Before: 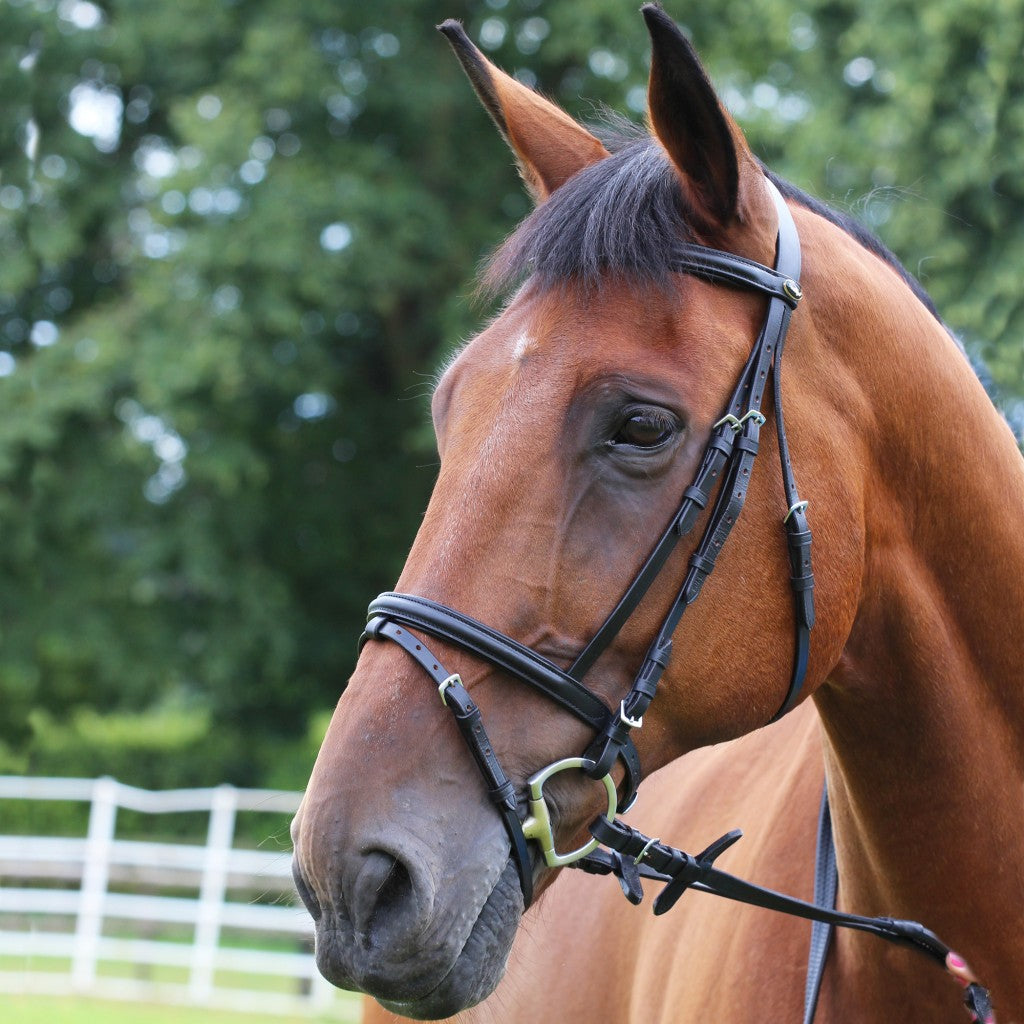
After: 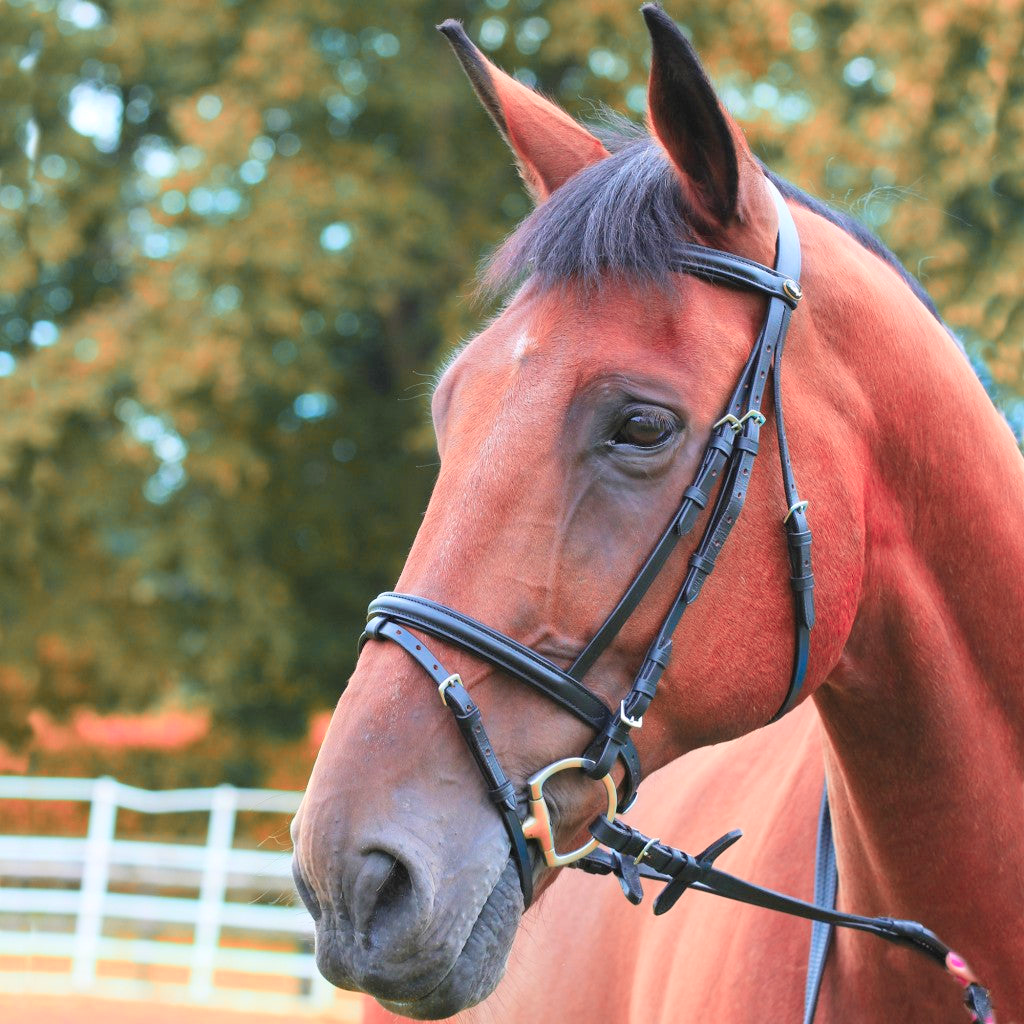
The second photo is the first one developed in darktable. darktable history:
color zones: curves: ch2 [(0, 0.488) (0.143, 0.417) (0.286, 0.212) (0.429, 0.179) (0.571, 0.154) (0.714, 0.415) (0.857, 0.495) (1, 0.488)]
contrast brightness saturation: contrast 0.068, brightness 0.179, saturation 0.399
